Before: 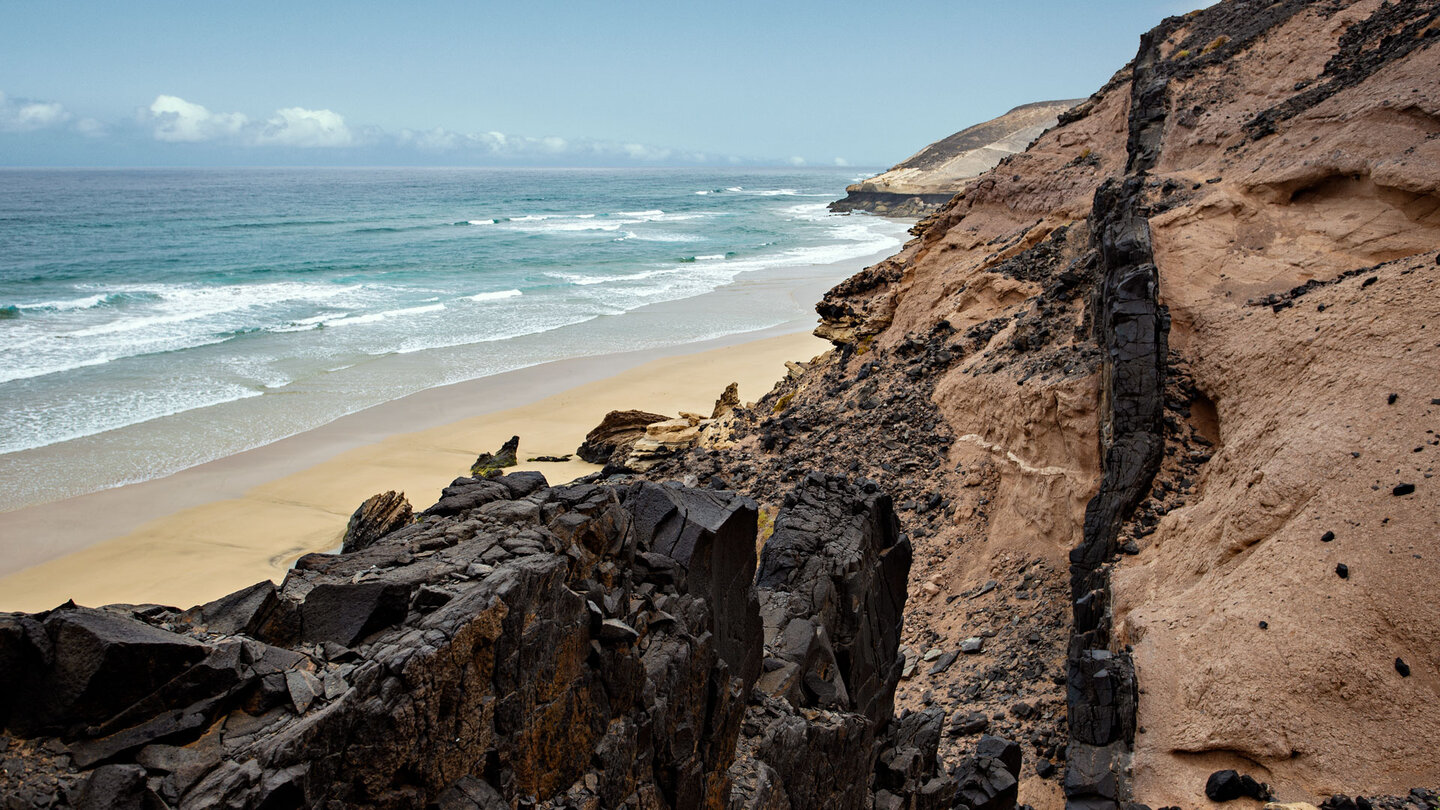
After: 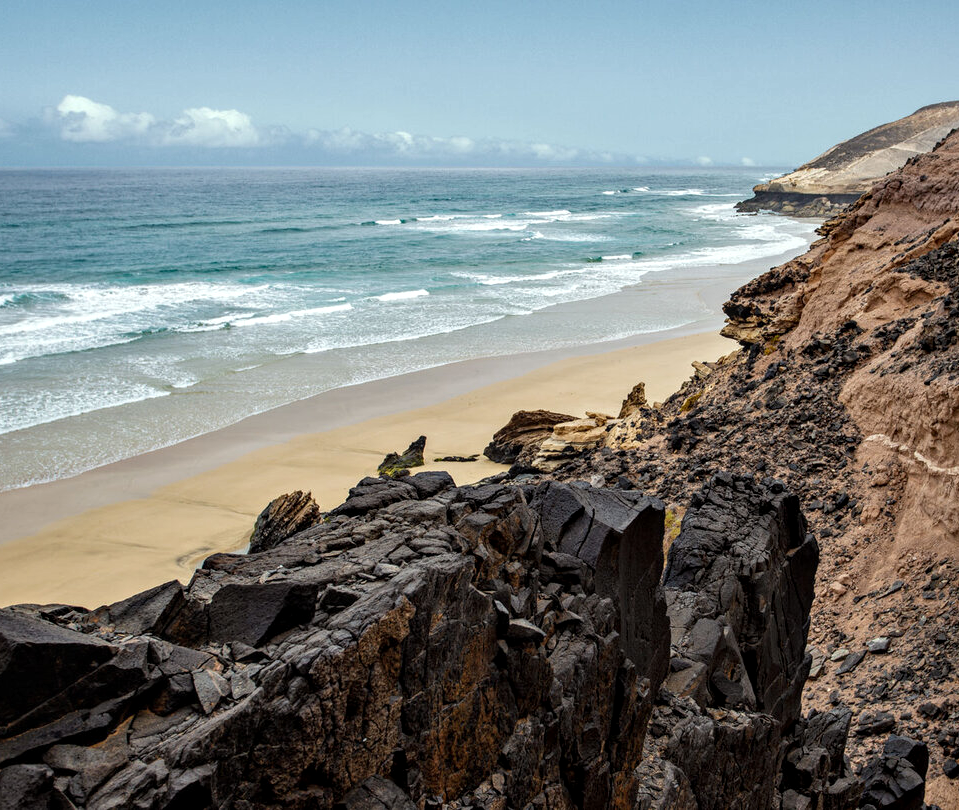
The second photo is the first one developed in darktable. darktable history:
local contrast: on, module defaults
crop and rotate: left 6.527%, right 26.839%
